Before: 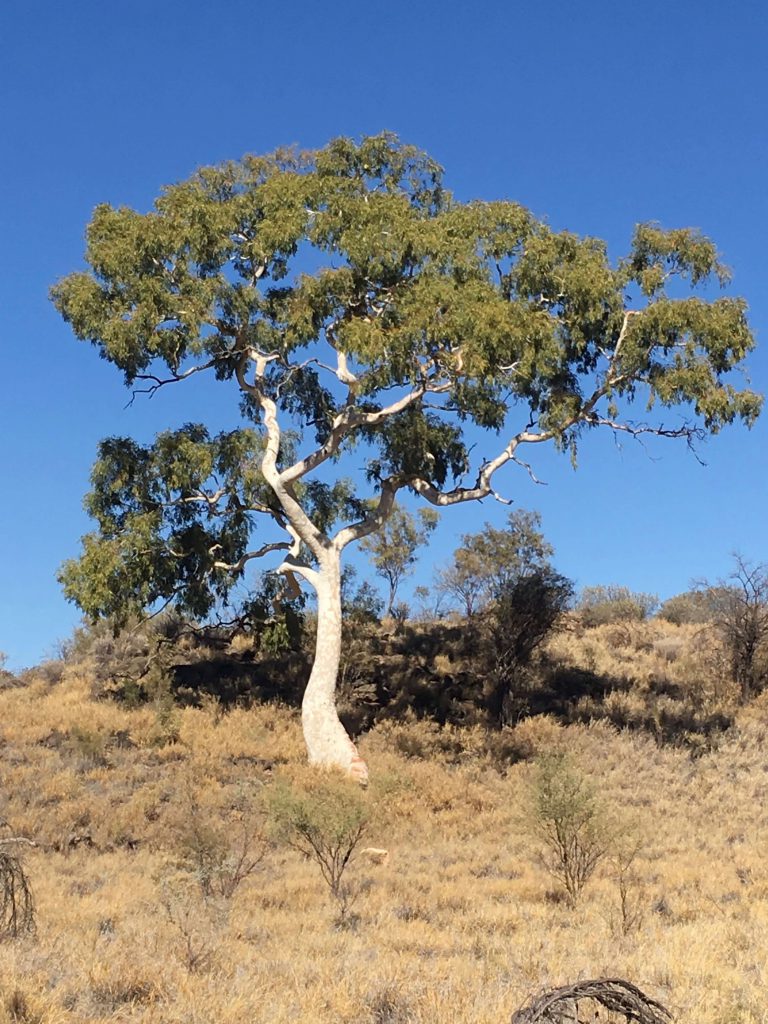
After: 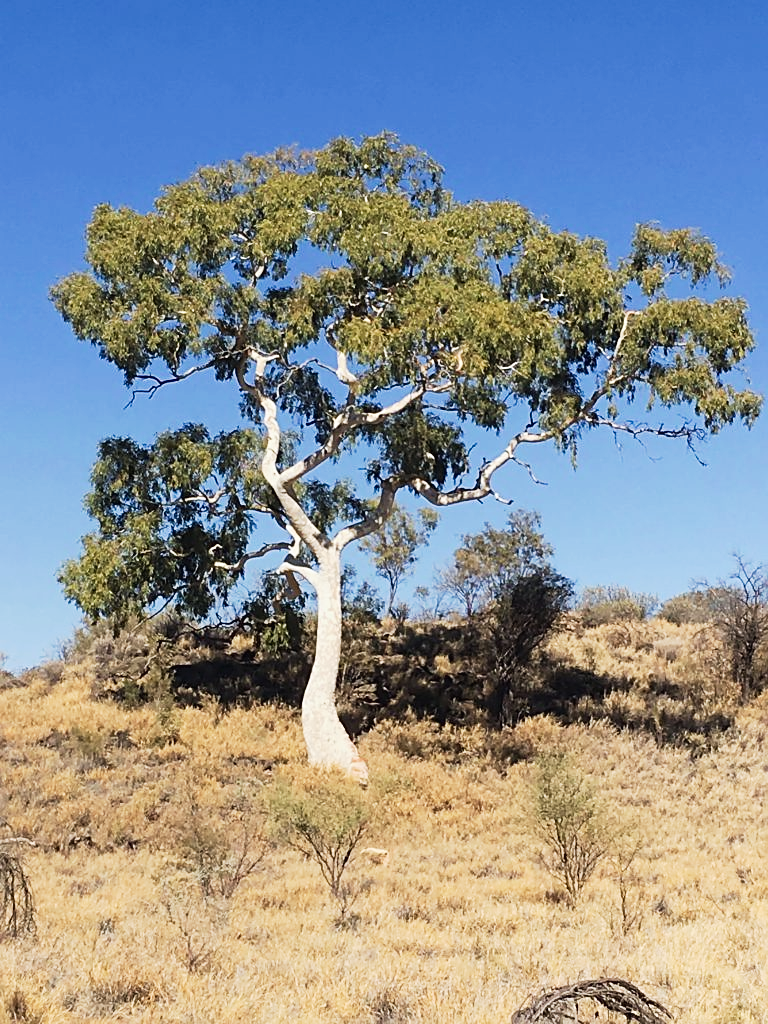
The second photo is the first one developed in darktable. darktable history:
tone curve: curves: ch0 [(0, 0.013) (0.104, 0.103) (0.258, 0.267) (0.448, 0.489) (0.709, 0.794) (0.895, 0.915) (0.994, 0.971)]; ch1 [(0, 0) (0.335, 0.298) (0.446, 0.416) (0.488, 0.488) (0.515, 0.504) (0.581, 0.615) (0.635, 0.661) (1, 1)]; ch2 [(0, 0) (0.314, 0.306) (0.436, 0.447) (0.502, 0.5) (0.538, 0.541) (0.568, 0.603) (0.641, 0.635) (0.717, 0.701) (1, 1)], preserve colors none
sharpen: on, module defaults
contrast brightness saturation: contrast 0.013, saturation -0.051
